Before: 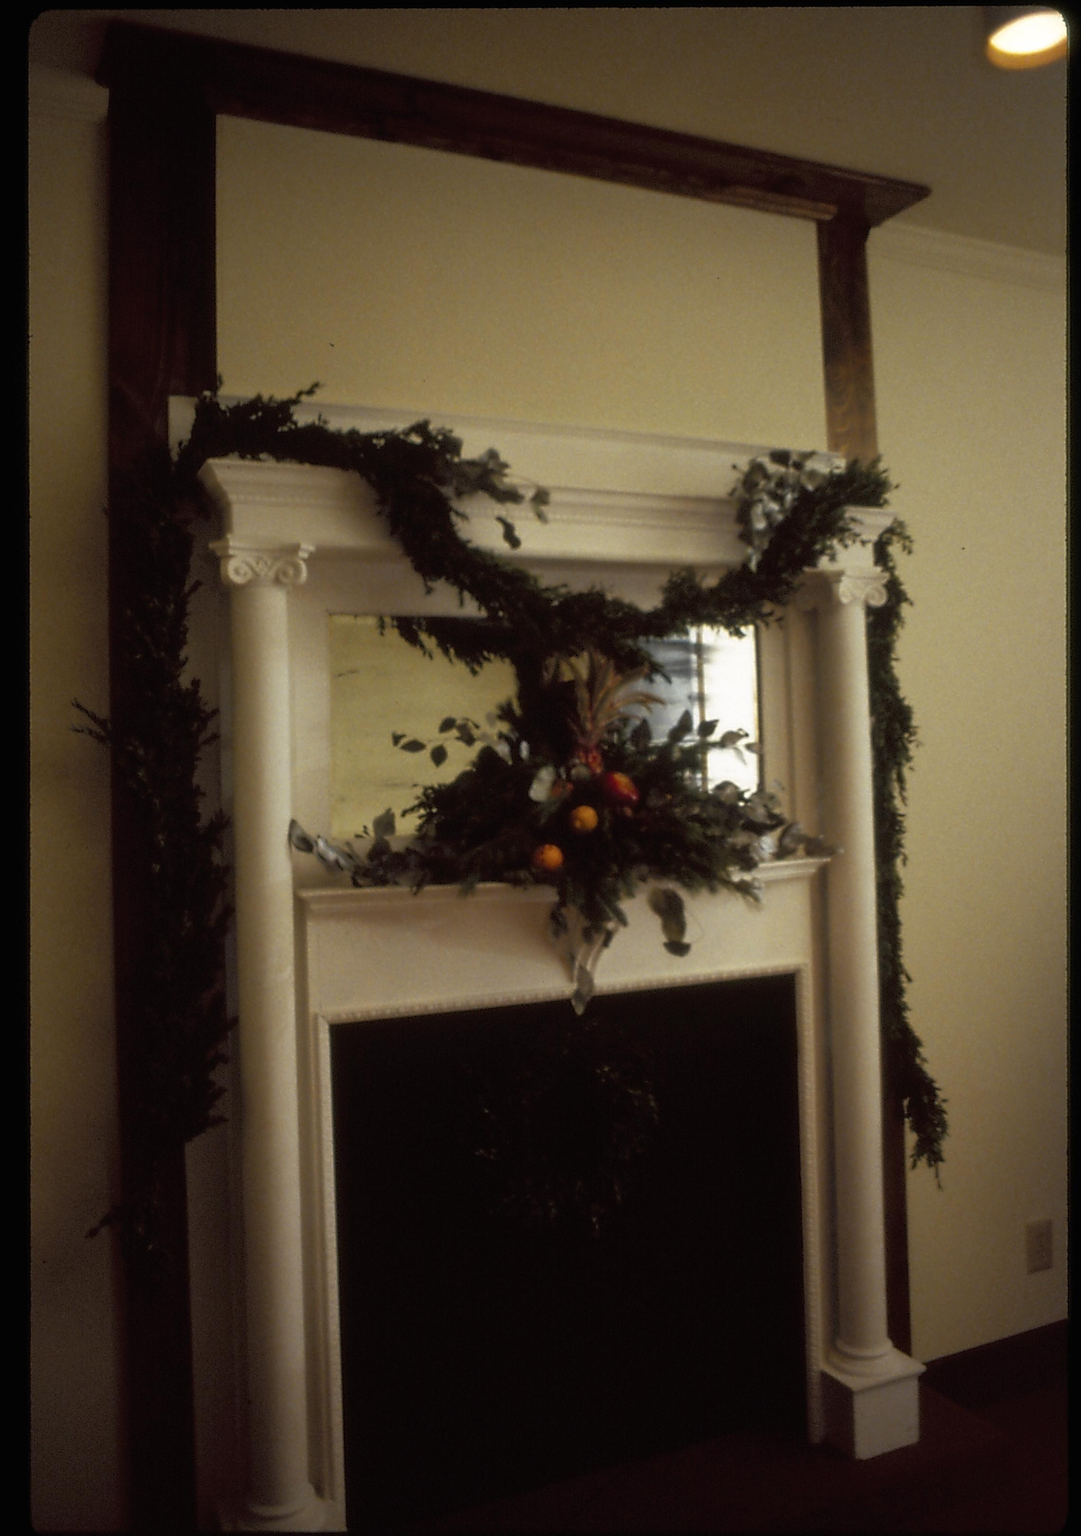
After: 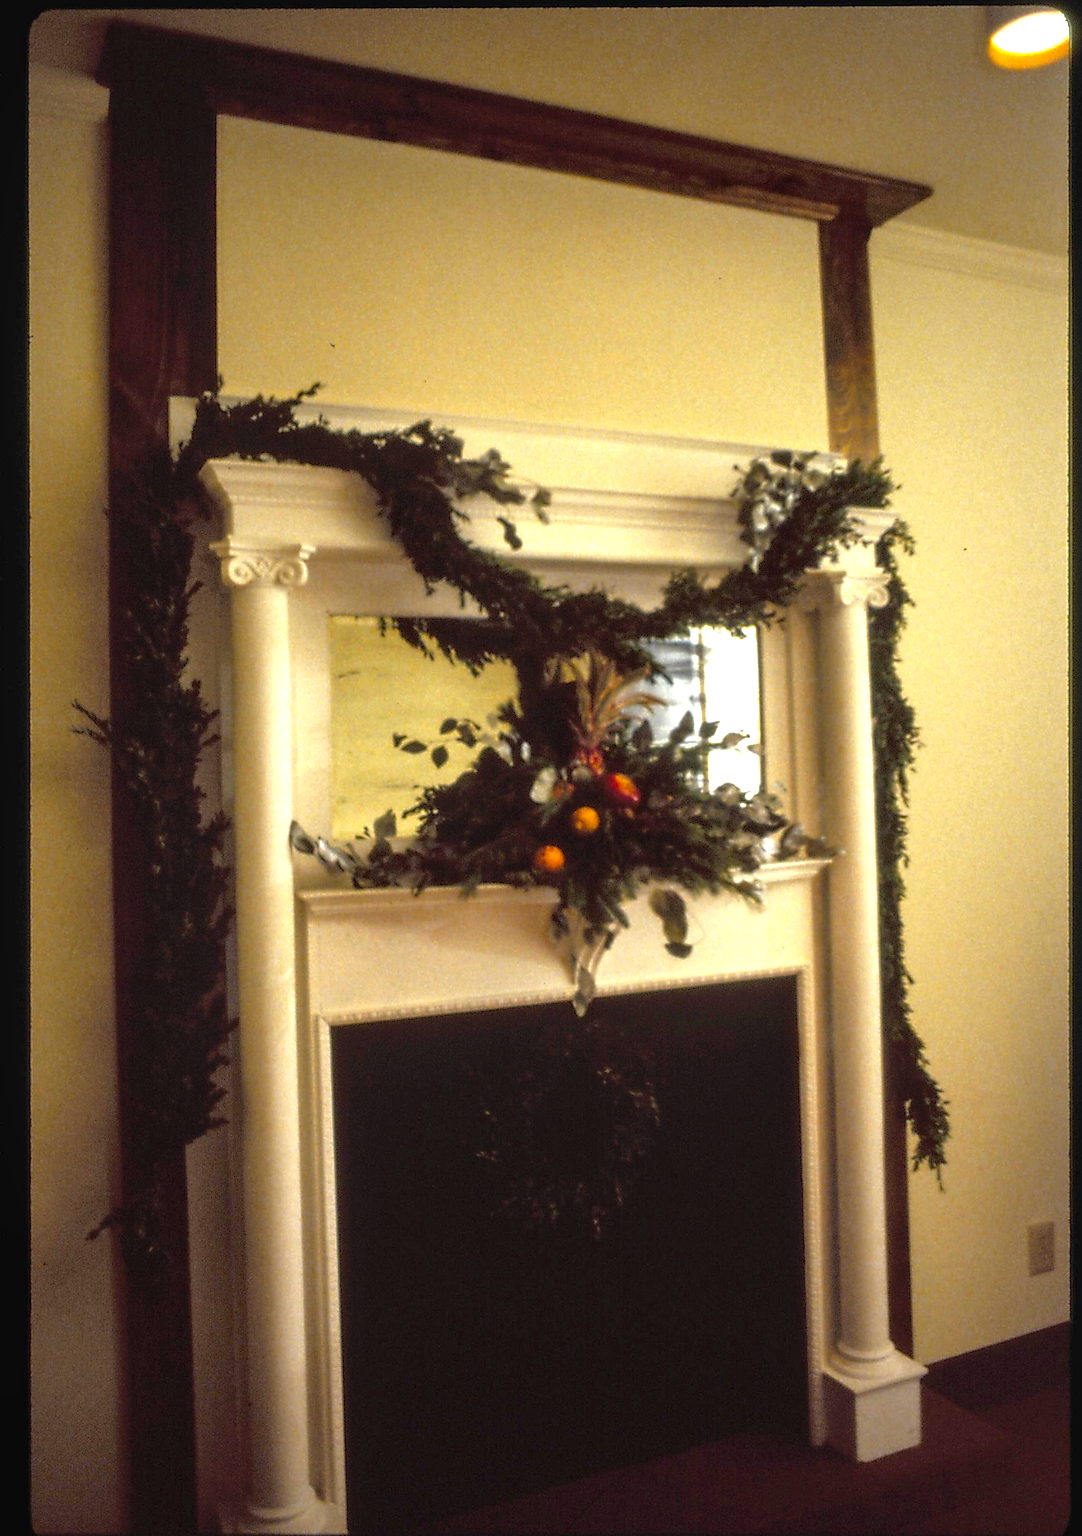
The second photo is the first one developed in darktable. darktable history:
local contrast: on, module defaults
crop: top 0.05%, bottom 0.098%
color balance: output saturation 120%
exposure: black level correction 0, exposure 1.5 EV, compensate highlight preservation false
